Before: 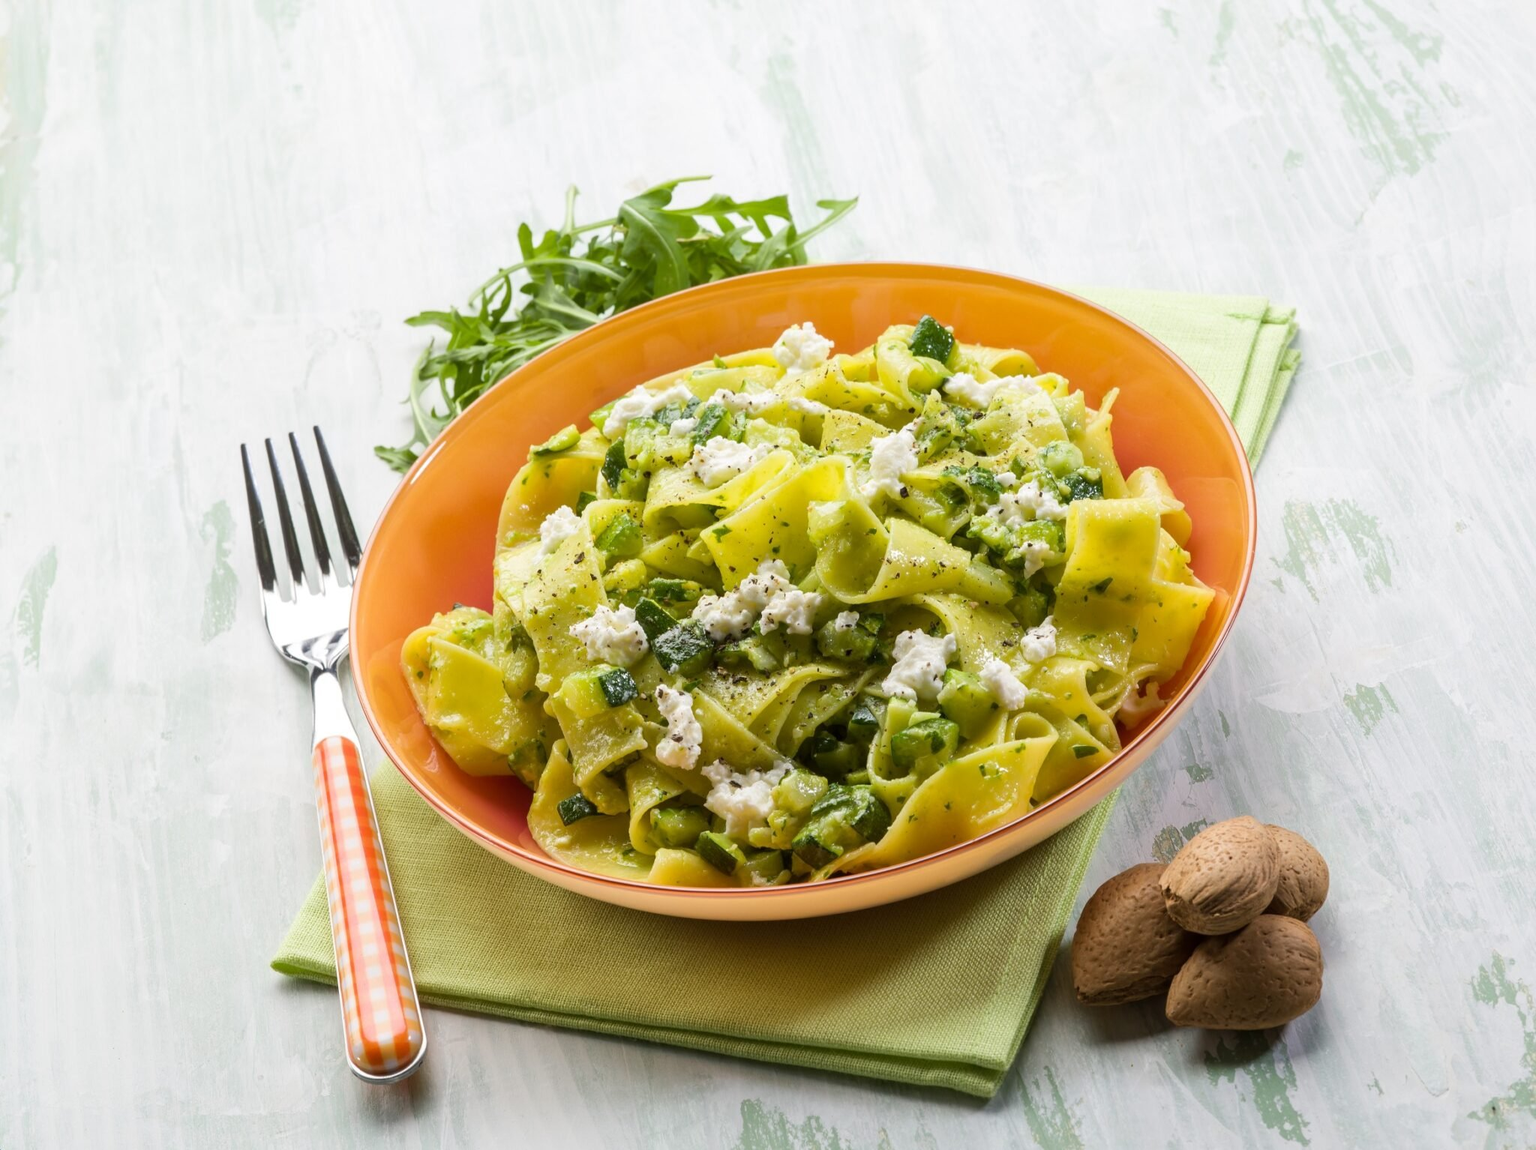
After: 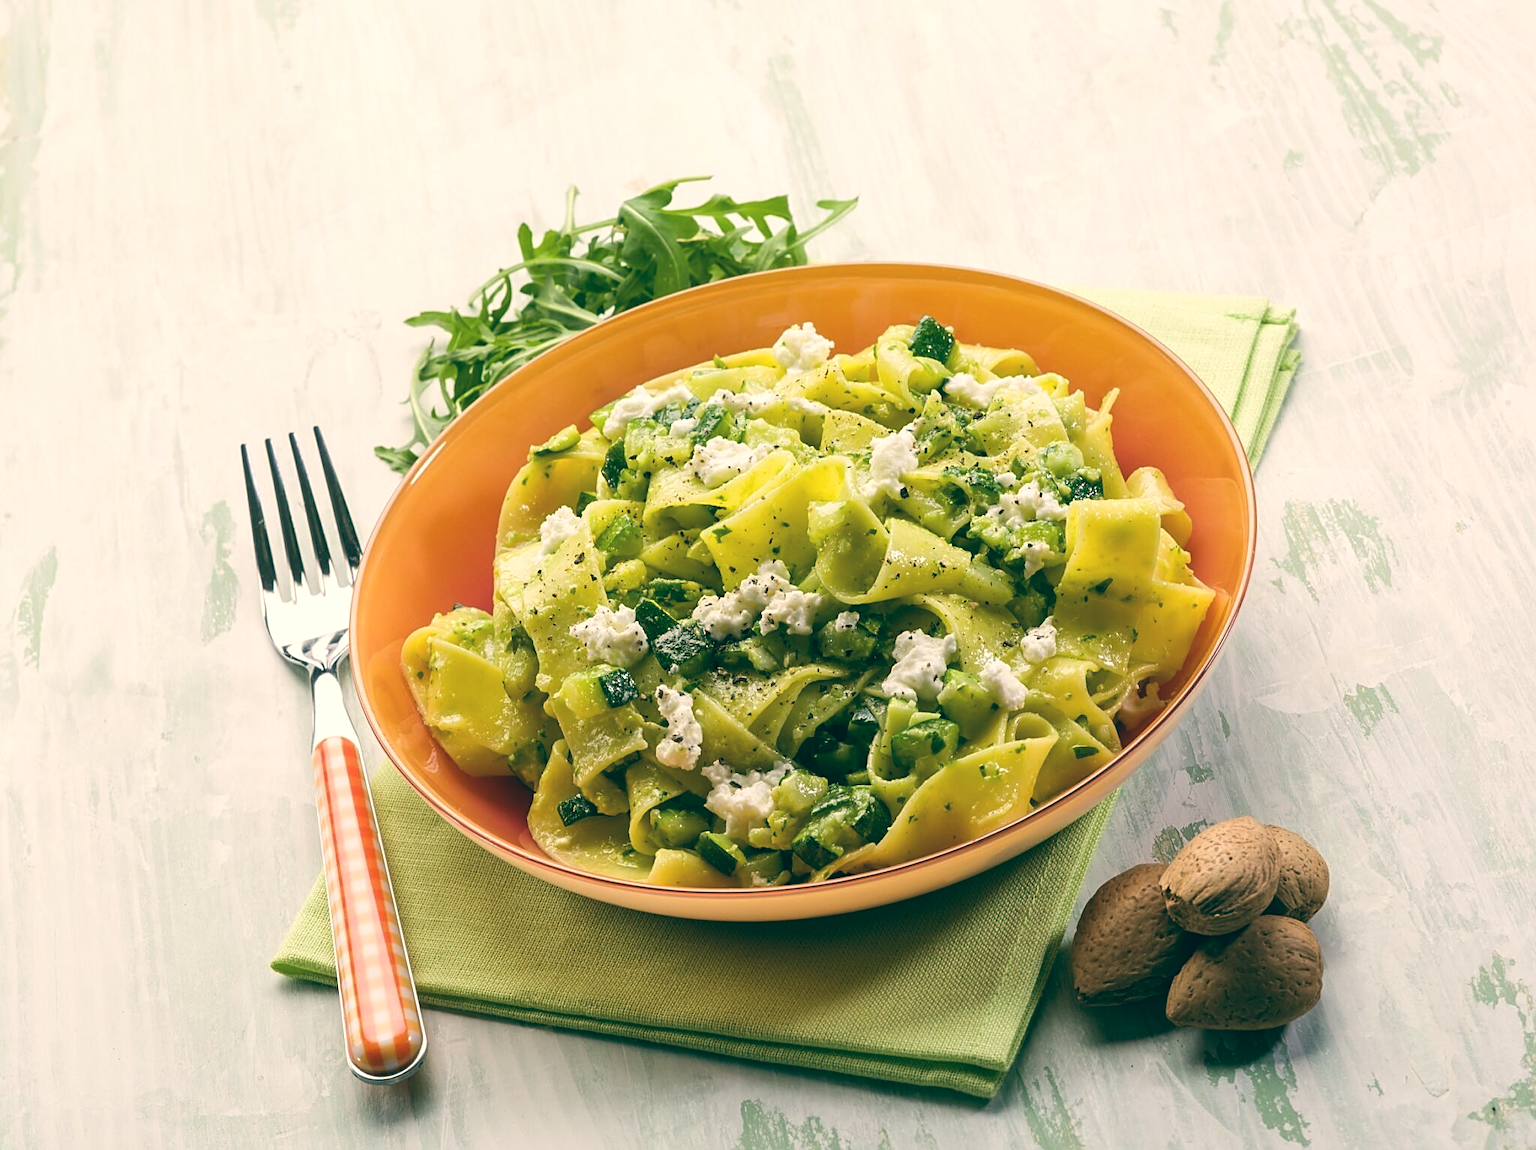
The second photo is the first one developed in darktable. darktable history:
color balance: lift [1.005, 0.99, 1.007, 1.01], gamma [1, 0.979, 1.011, 1.021], gain [0.923, 1.098, 1.025, 0.902], input saturation 90.45%, contrast 7.73%, output saturation 105.91%
sharpen: on, module defaults
